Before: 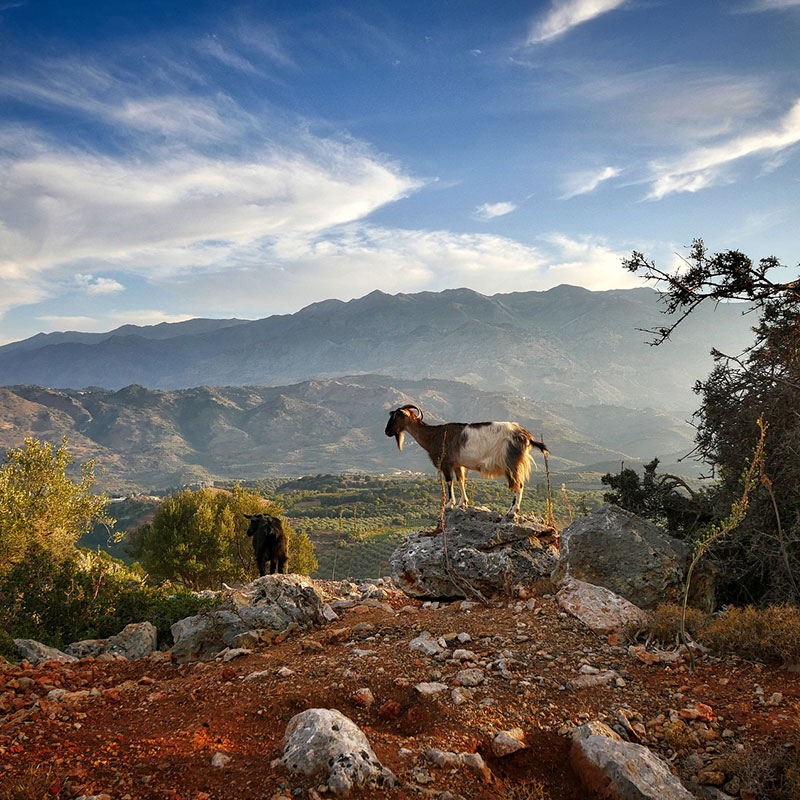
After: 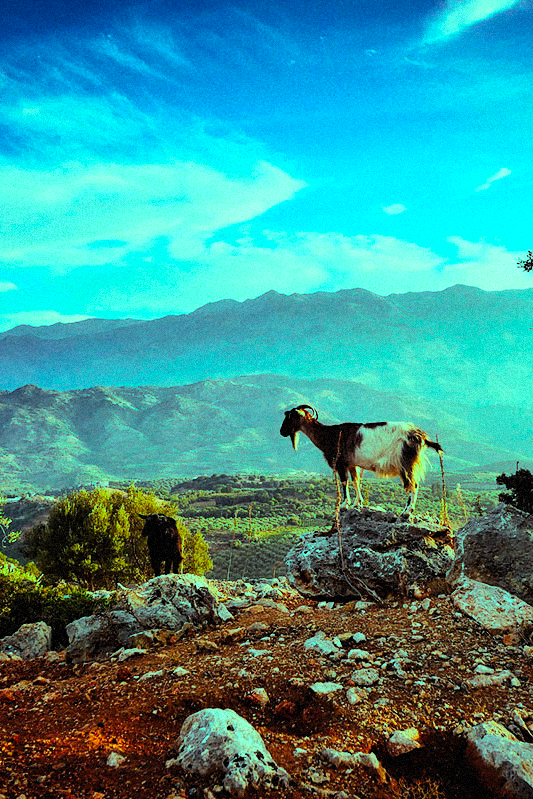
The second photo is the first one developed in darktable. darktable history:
contrast brightness saturation: contrast 0.2, brightness 0.16, saturation 0.22
grain: mid-tones bias 0%
crop and rotate: left 13.342%, right 19.991%
filmic rgb: black relative exposure -5 EV, white relative exposure 3.5 EV, hardness 3.19, contrast 1.2, highlights saturation mix -50%
color balance rgb: shadows lift › luminance 0.49%, shadows lift › chroma 6.83%, shadows lift › hue 300.29°, power › hue 208.98°, highlights gain › luminance 20.24%, highlights gain › chroma 13.17%, highlights gain › hue 173.85°, perceptual saturation grading › global saturation 18.05%
